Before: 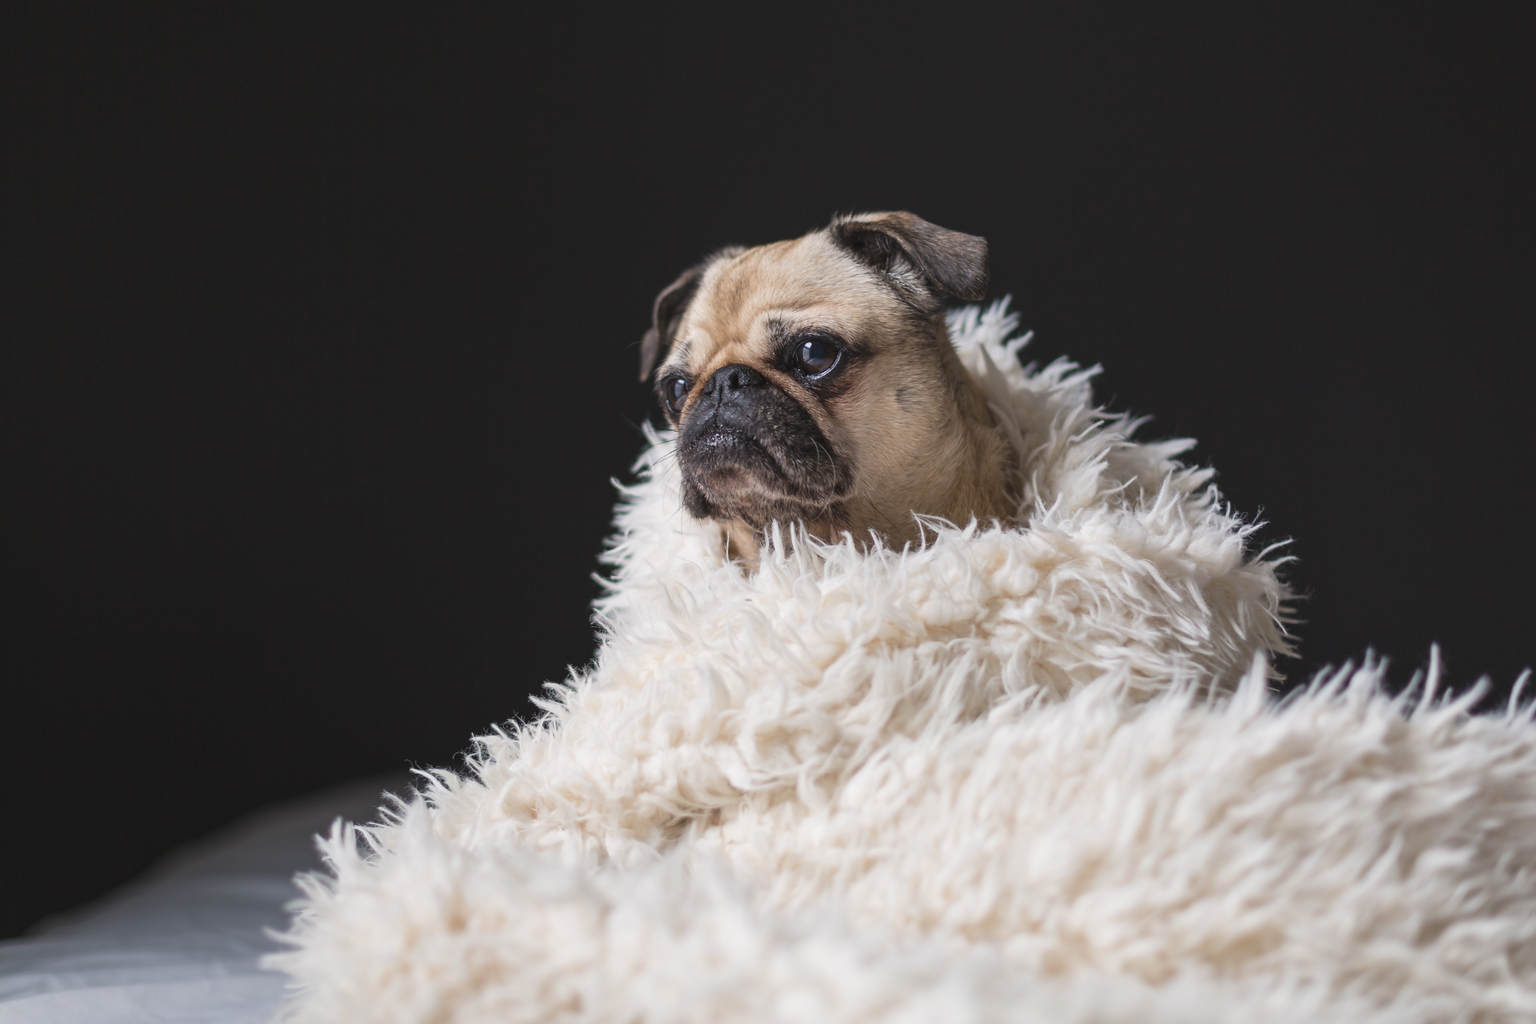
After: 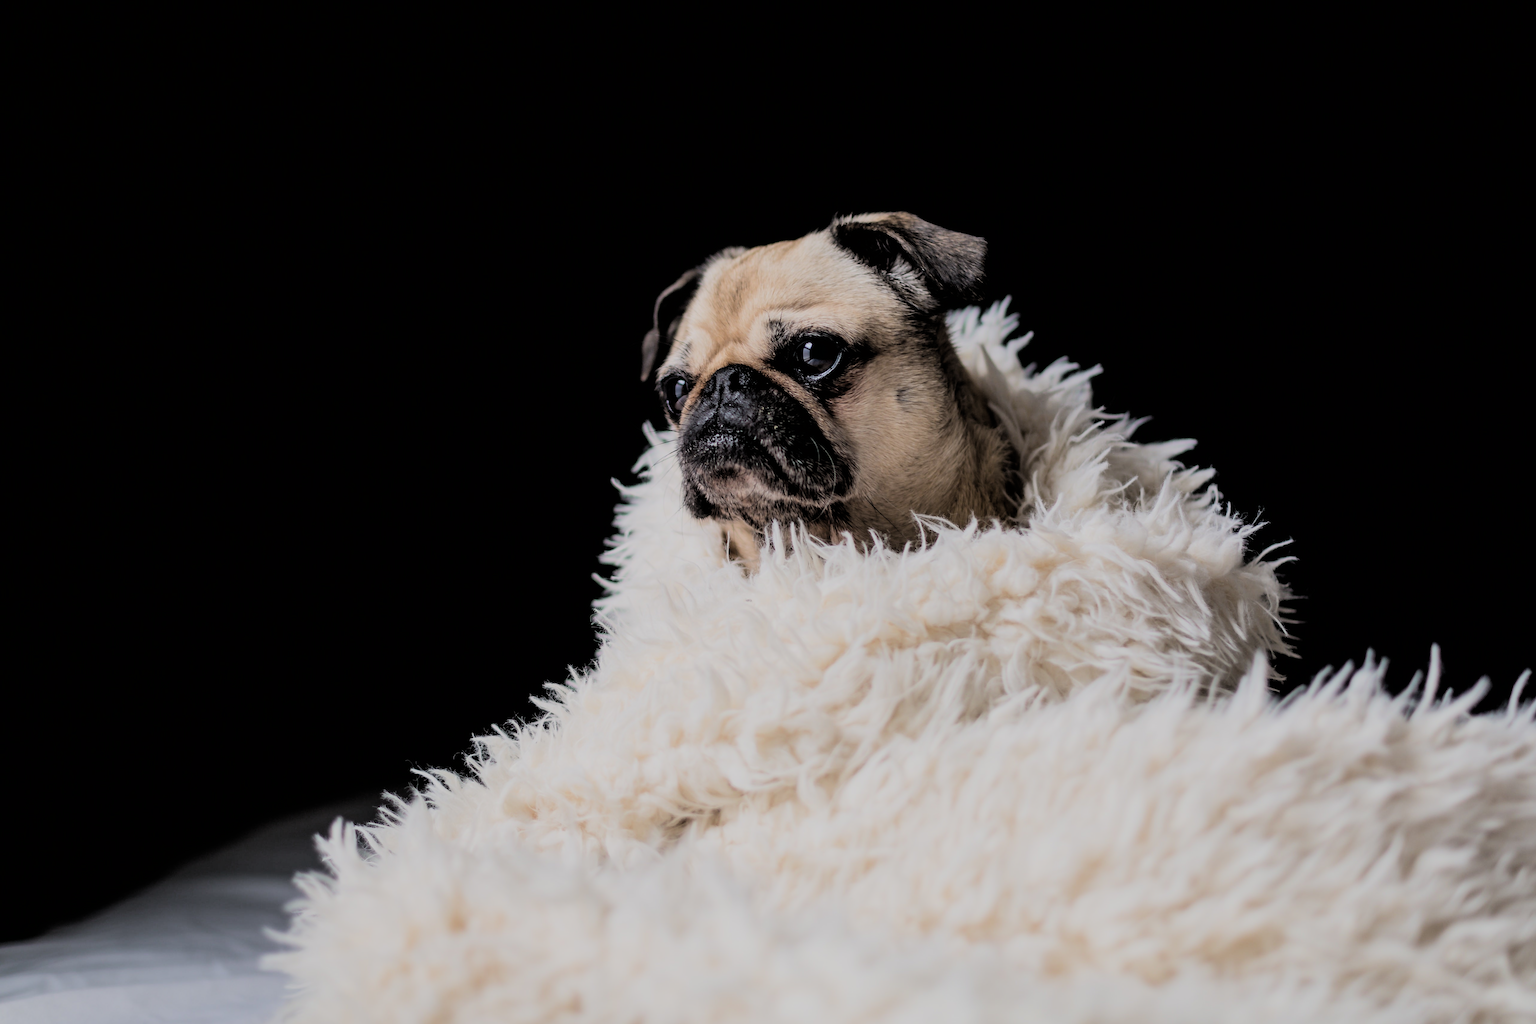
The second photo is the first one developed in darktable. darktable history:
filmic rgb: black relative exposure -3.07 EV, white relative exposure 7.02 EV, hardness 1.47, contrast 1.351, color science v6 (2022)
